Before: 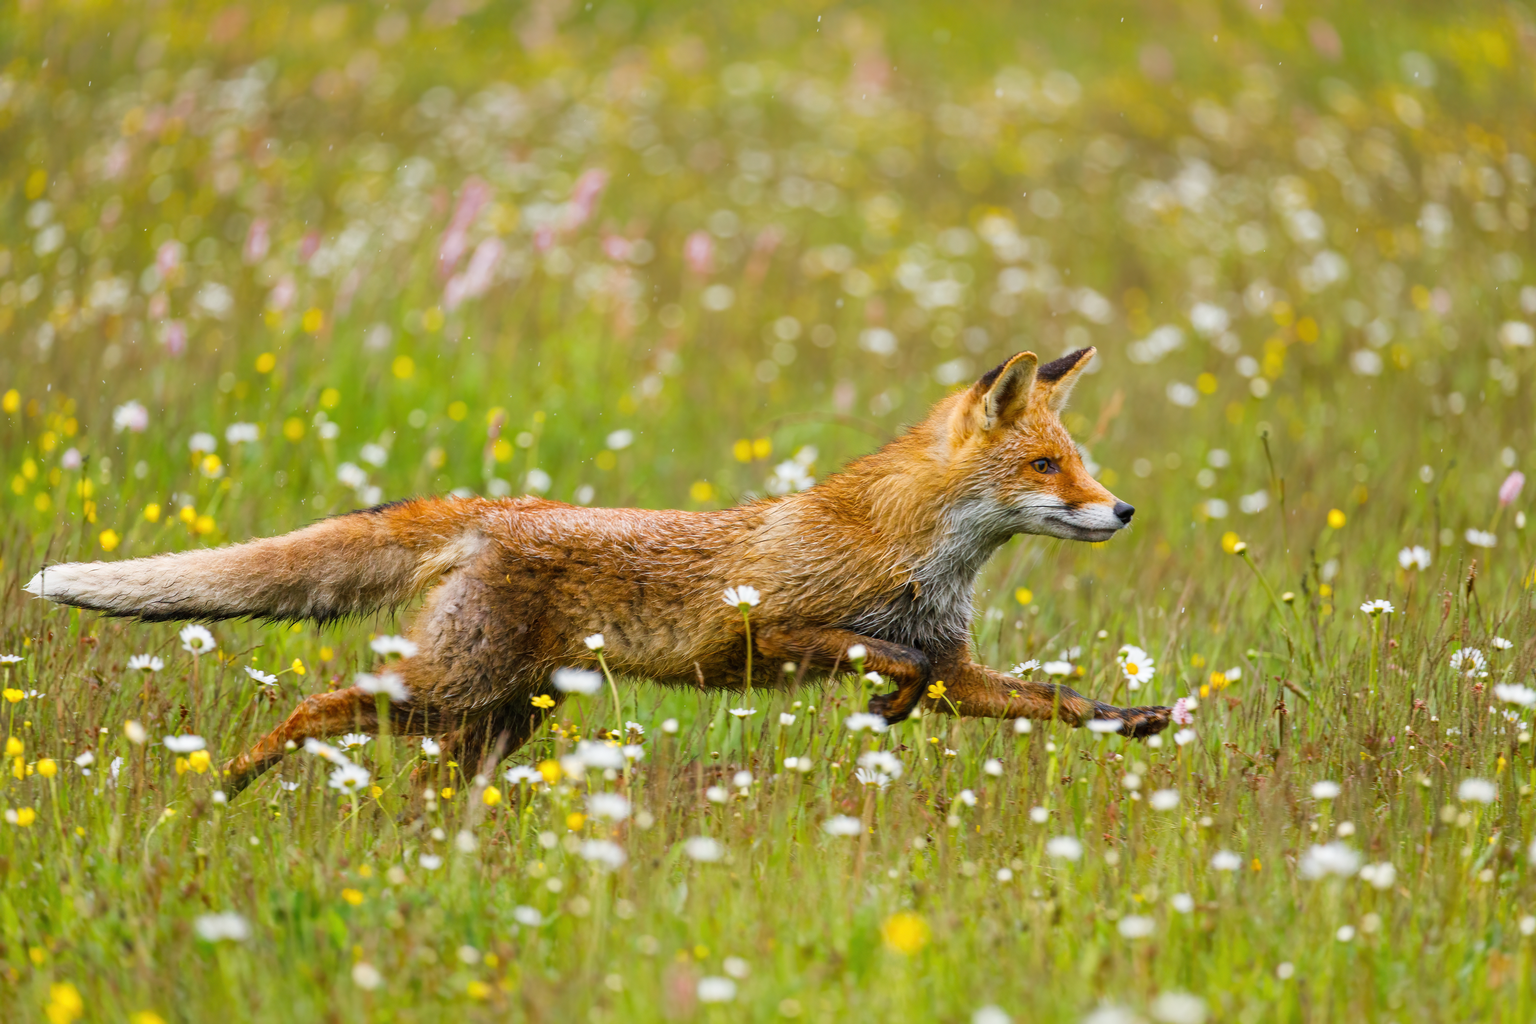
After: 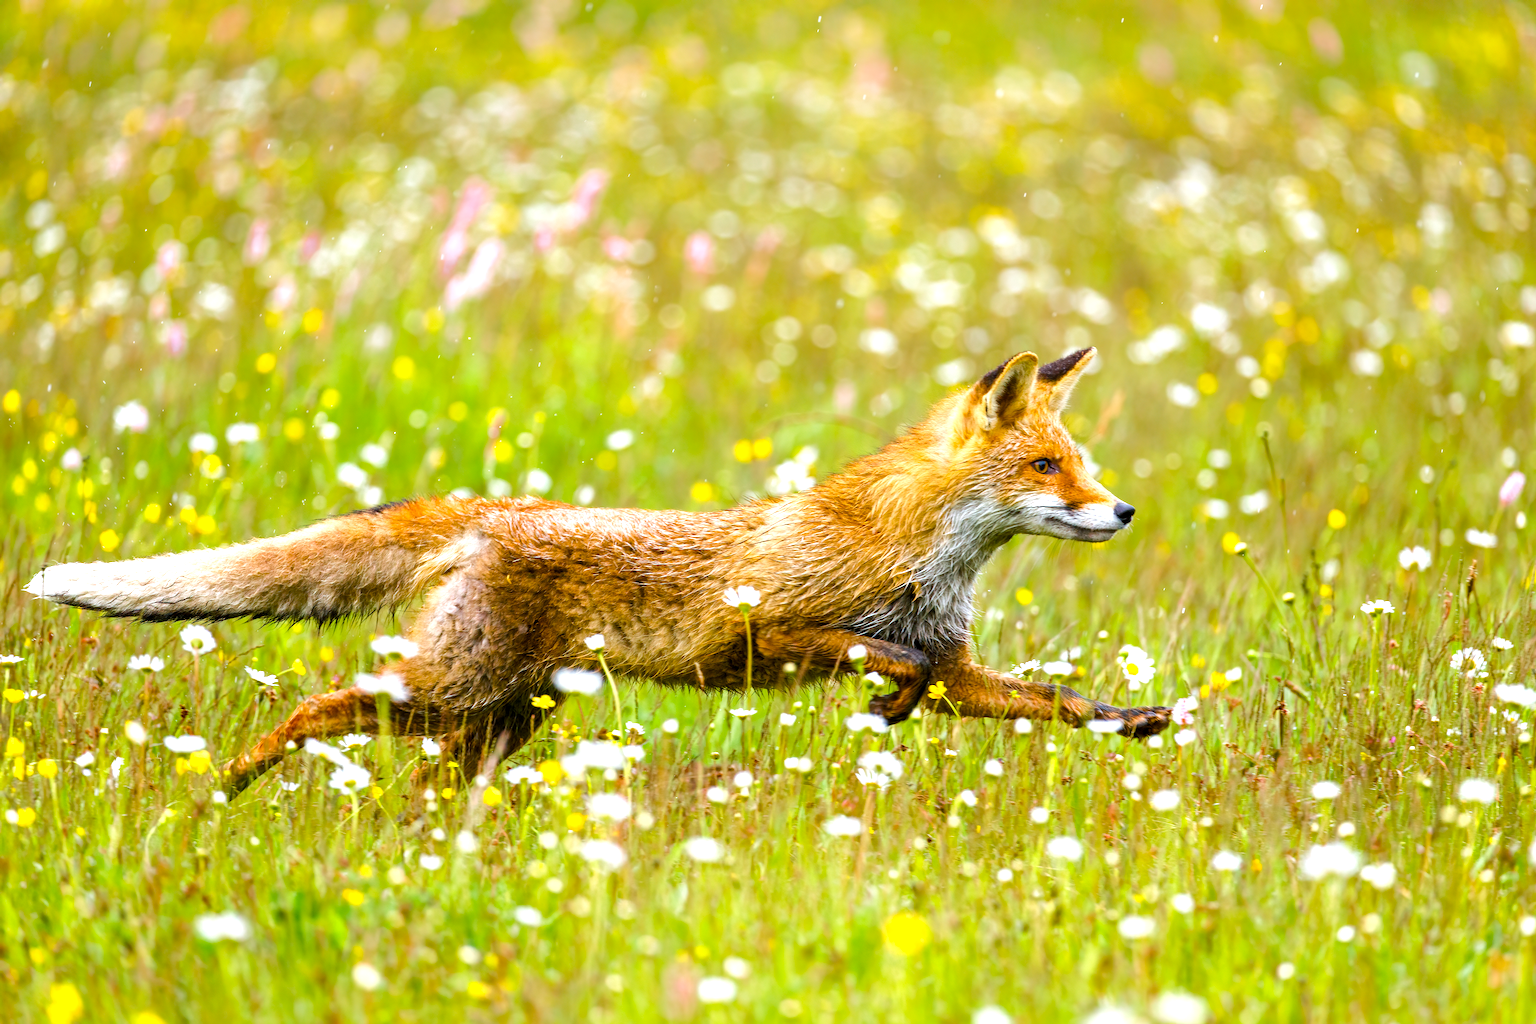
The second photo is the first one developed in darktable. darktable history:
exposure: exposure 0.6 EV, compensate highlight preservation false
color balance rgb: global offset › luminance -0.51%, perceptual saturation grading › global saturation 27.53%, perceptual saturation grading › highlights -25%, perceptual saturation grading › shadows 25%, perceptual brilliance grading › highlights 6.62%, perceptual brilliance grading › mid-tones 17.07%, perceptual brilliance grading › shadows -5.23%
white balance: red 0.98, blue 1.034
